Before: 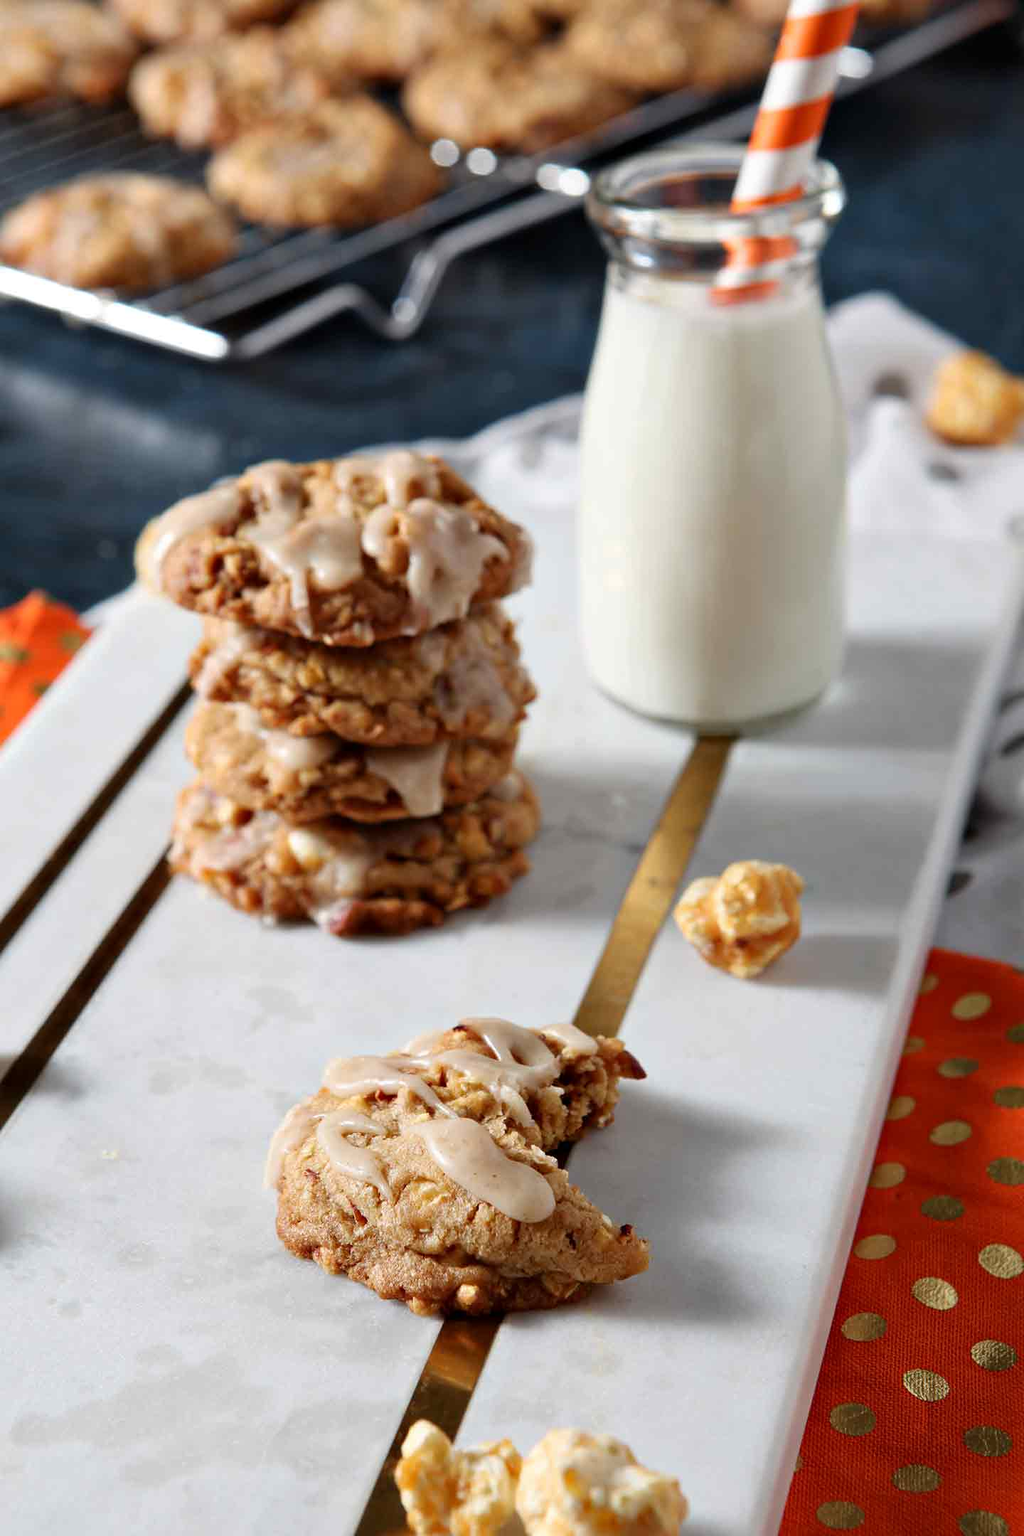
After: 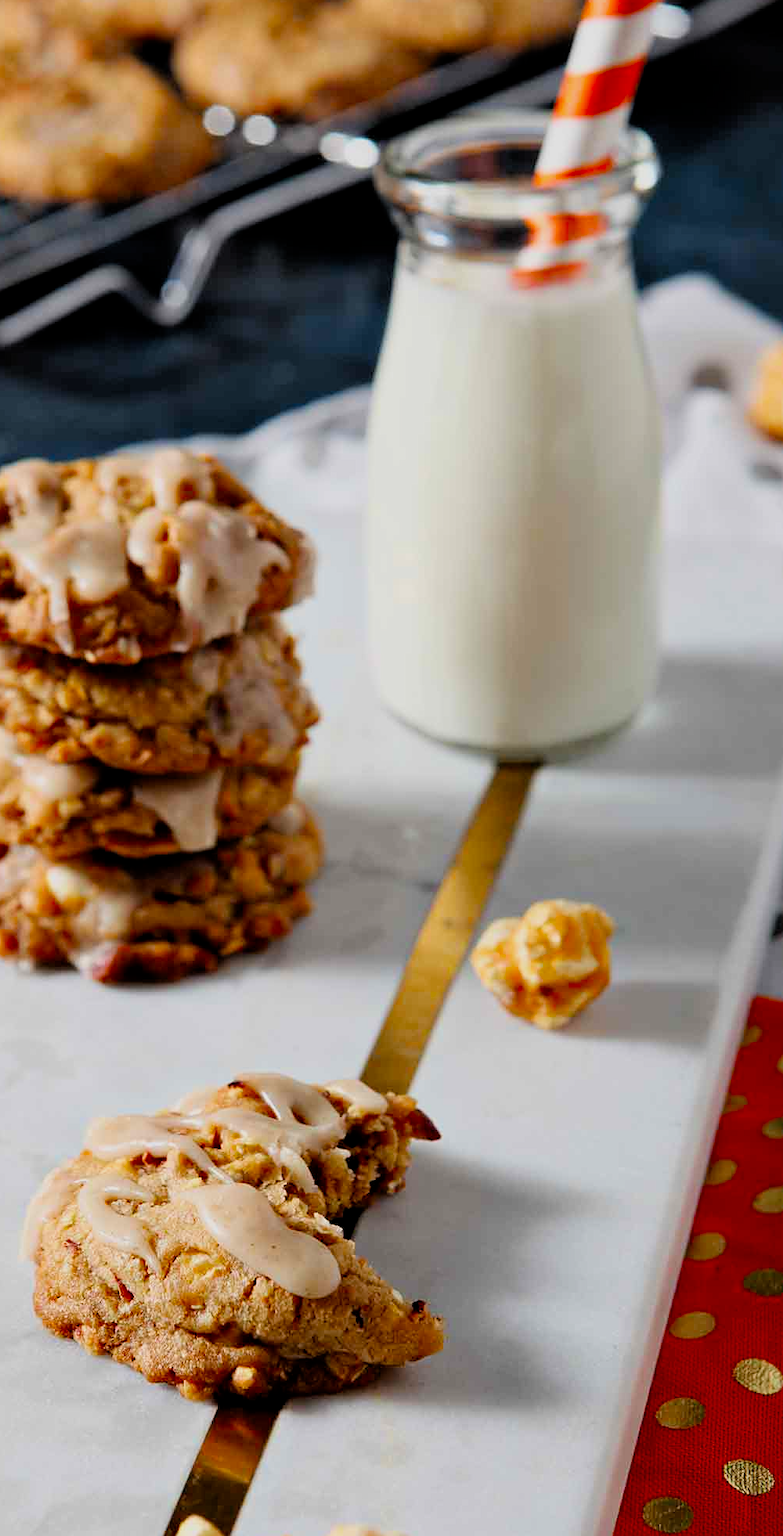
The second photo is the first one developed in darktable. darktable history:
filmic rgb: black relative exposure -7.75 EV, white relative exposure 4.4 EV, threshold 3 EV, target black luminance 0%, hardness 3.76, latitude 50.51%, contrast 1.074, highlights saturation mix 10%, shadows ↔ highlights balance -0.22%, color science v4 (2020), enable highlight reconstruction true
crop and rotate: left 24.034%, top 2.838%, right 6.406%, bottom 6.299%
sharpen: amount 0.2
